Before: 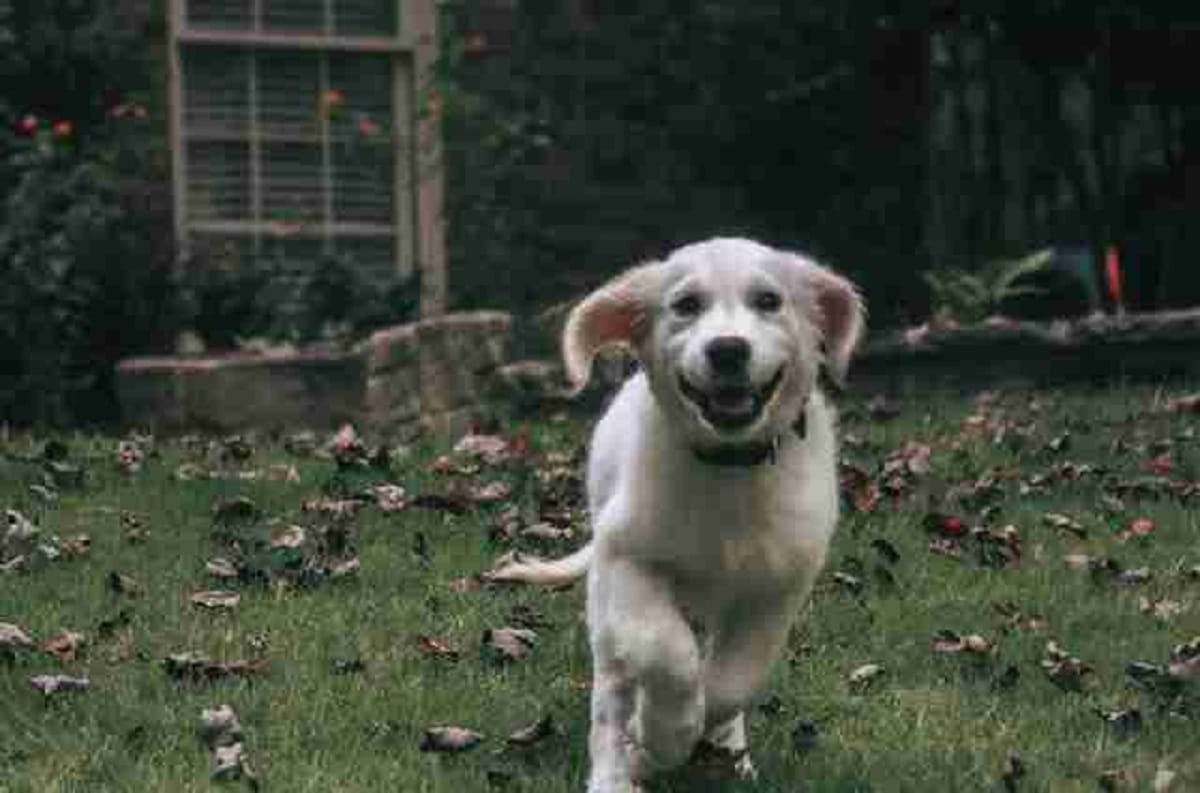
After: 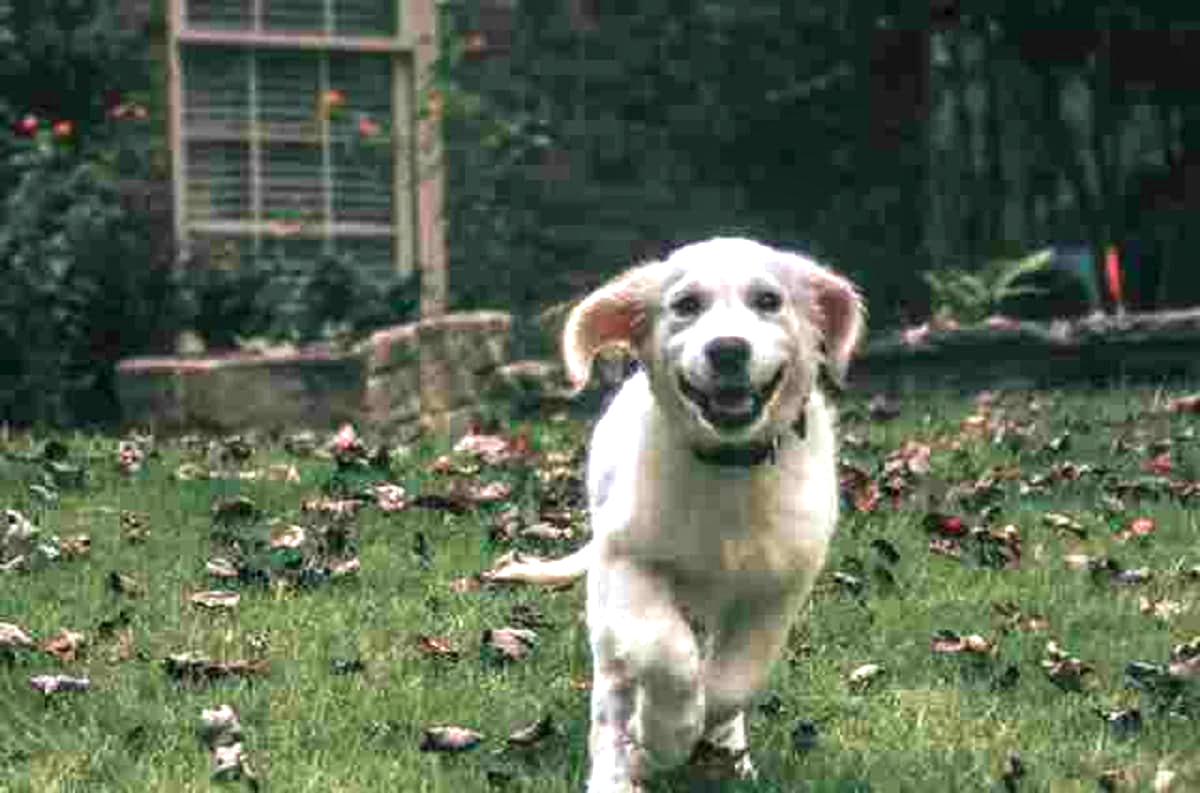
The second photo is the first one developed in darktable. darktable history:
local contrast: on, module defaults
velvia: on, module defaults
exposure: exposure 1 EV, compensate highlight preservation false
levels: levels [0, 0.48, 0.961]
